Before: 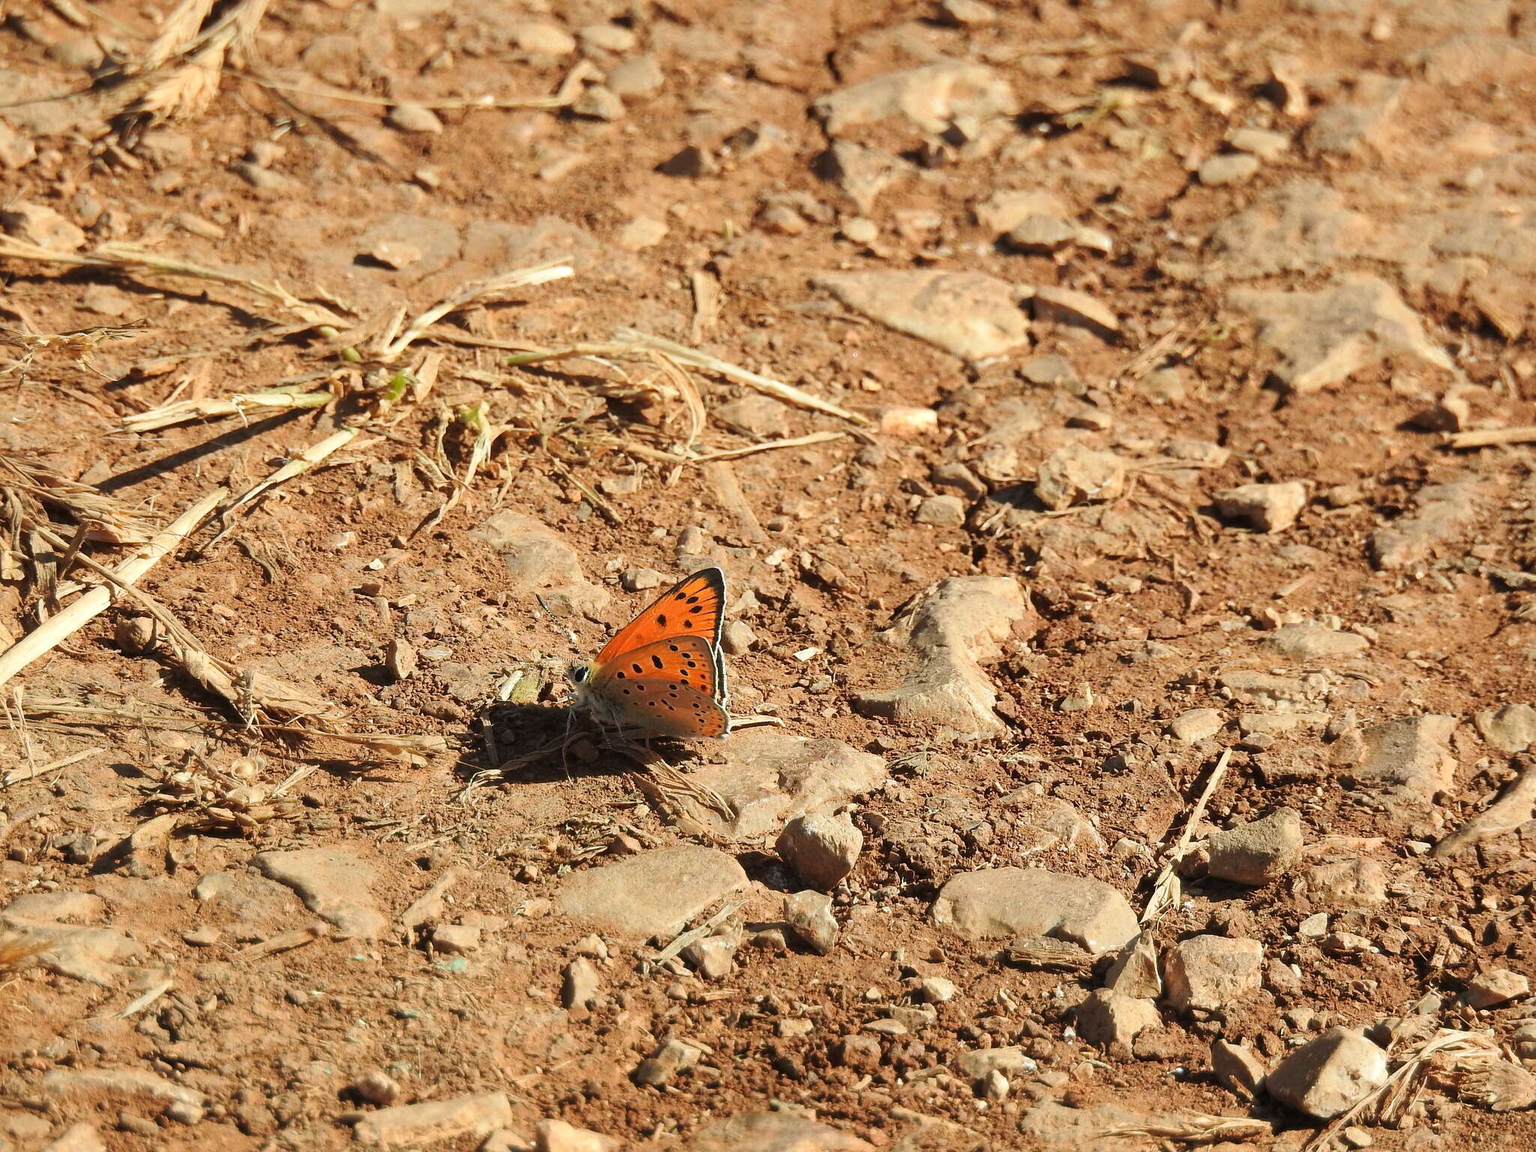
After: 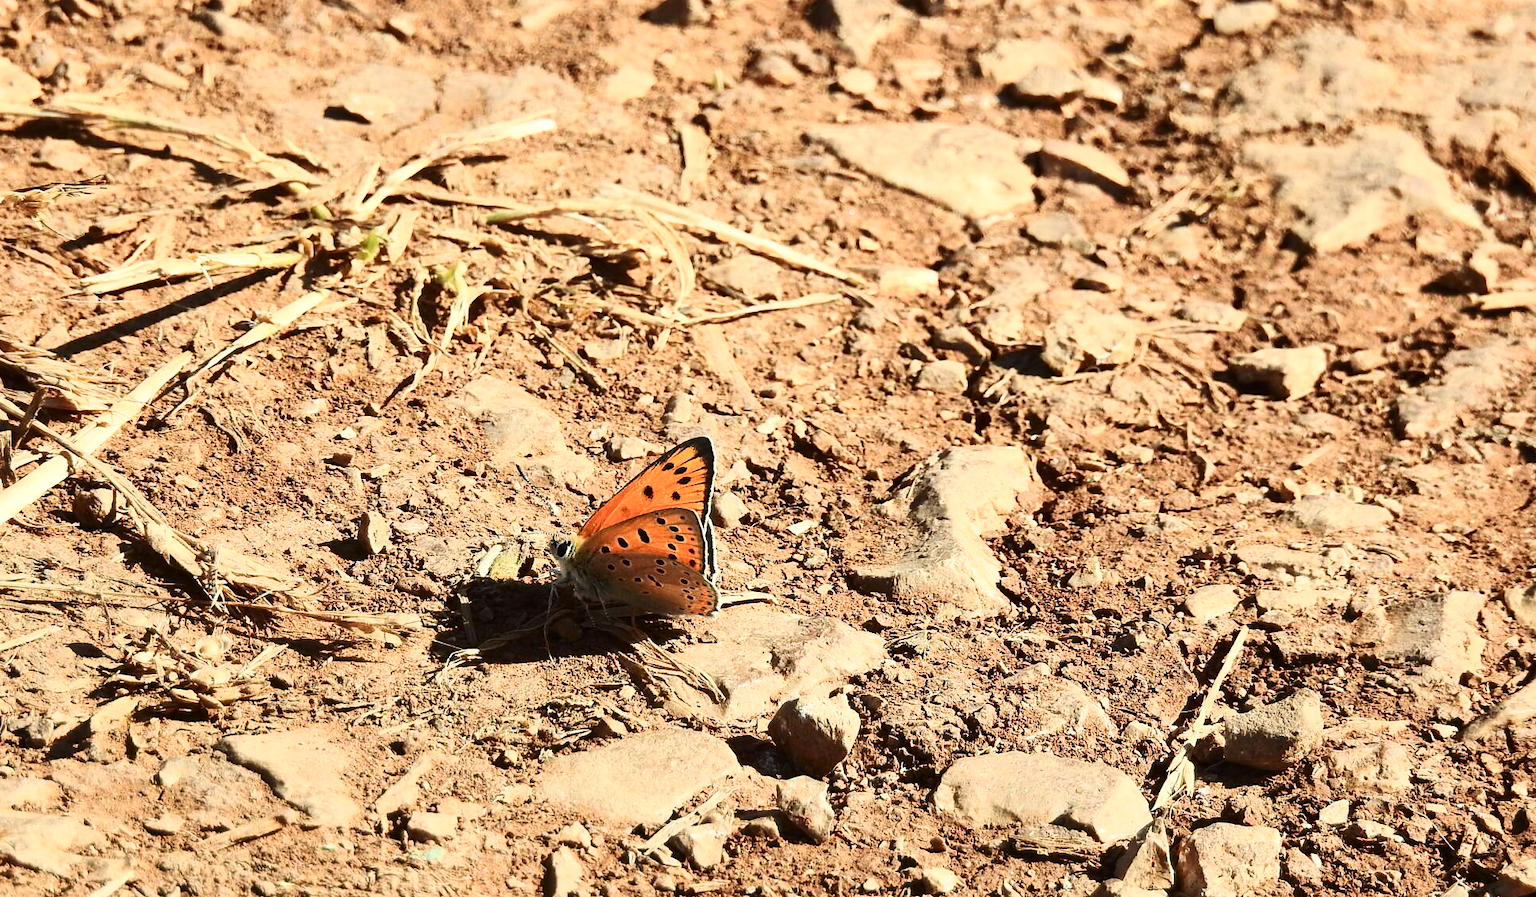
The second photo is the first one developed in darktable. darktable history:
crop and rotate: left 2.991%, top 13.302%, right 1.981%, bottom 12.636%
contrast brightness saturation: contrast 0.39, brightness 0.1
